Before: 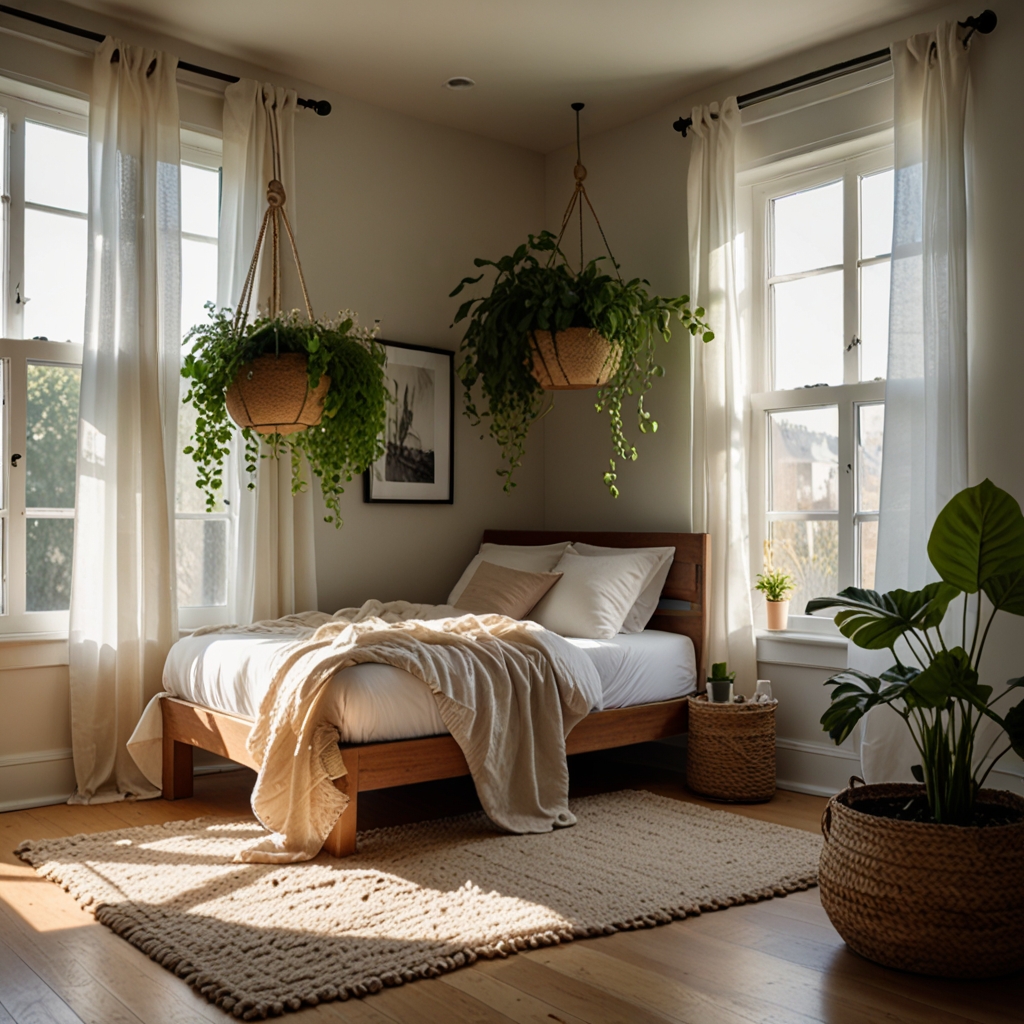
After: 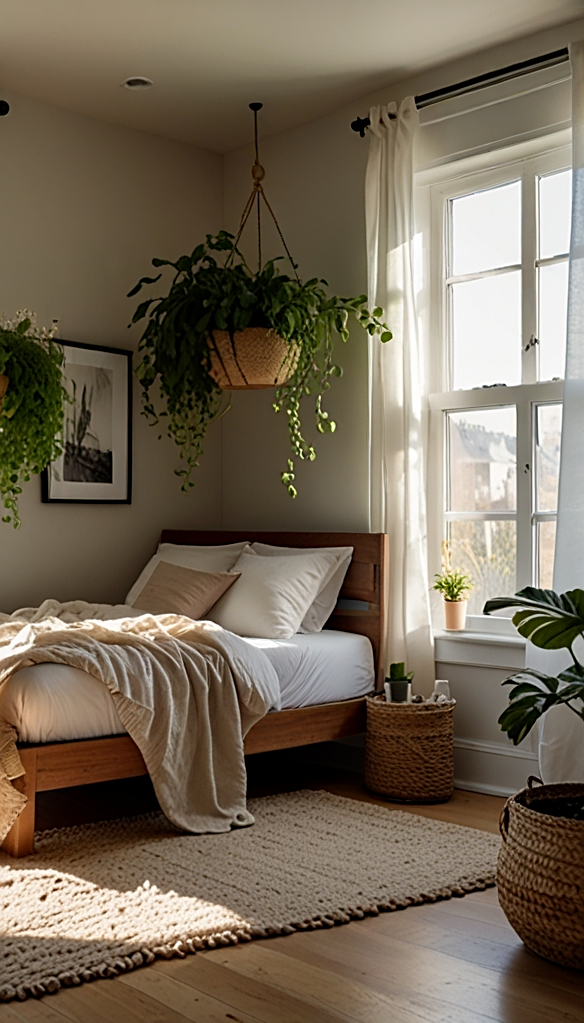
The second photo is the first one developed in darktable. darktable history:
crop: left 31.518%, top 0.008%, right 11.449%
exposure: black level correction 0.001, exposure 0.017 EV, compensate highlight preservation false
sharpen: on, module defaults
